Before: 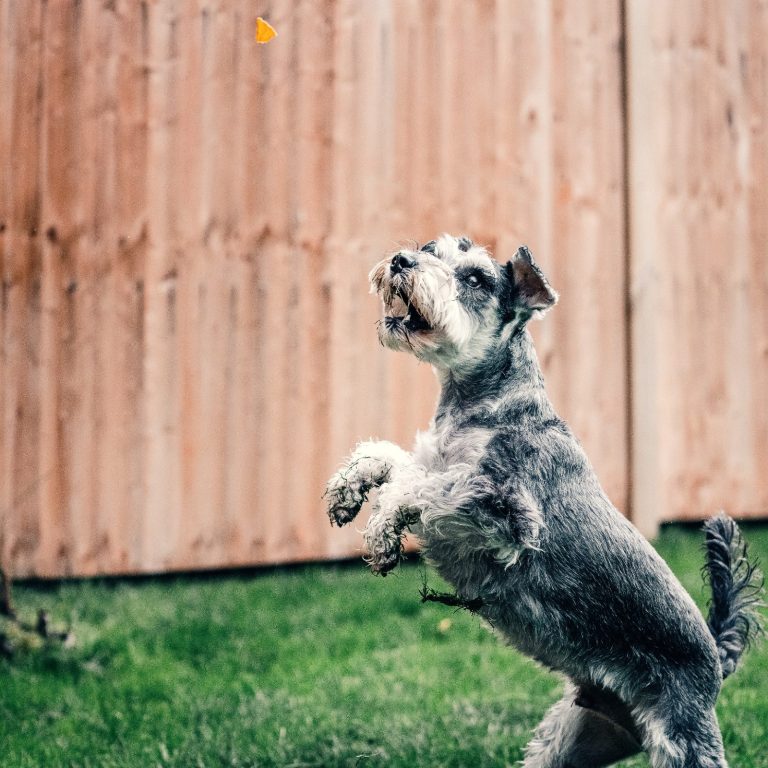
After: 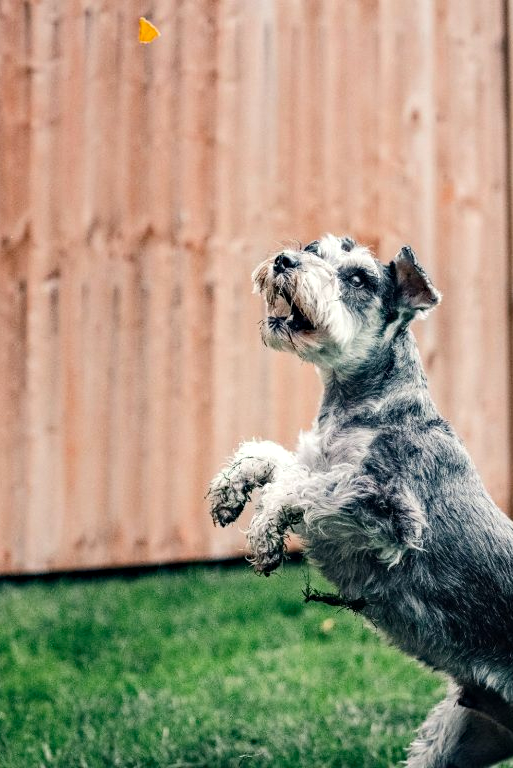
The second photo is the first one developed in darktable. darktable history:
haze removal: compatibility mode true, adaptive false
crop and rotate: left 15.258%, right 17.892%
